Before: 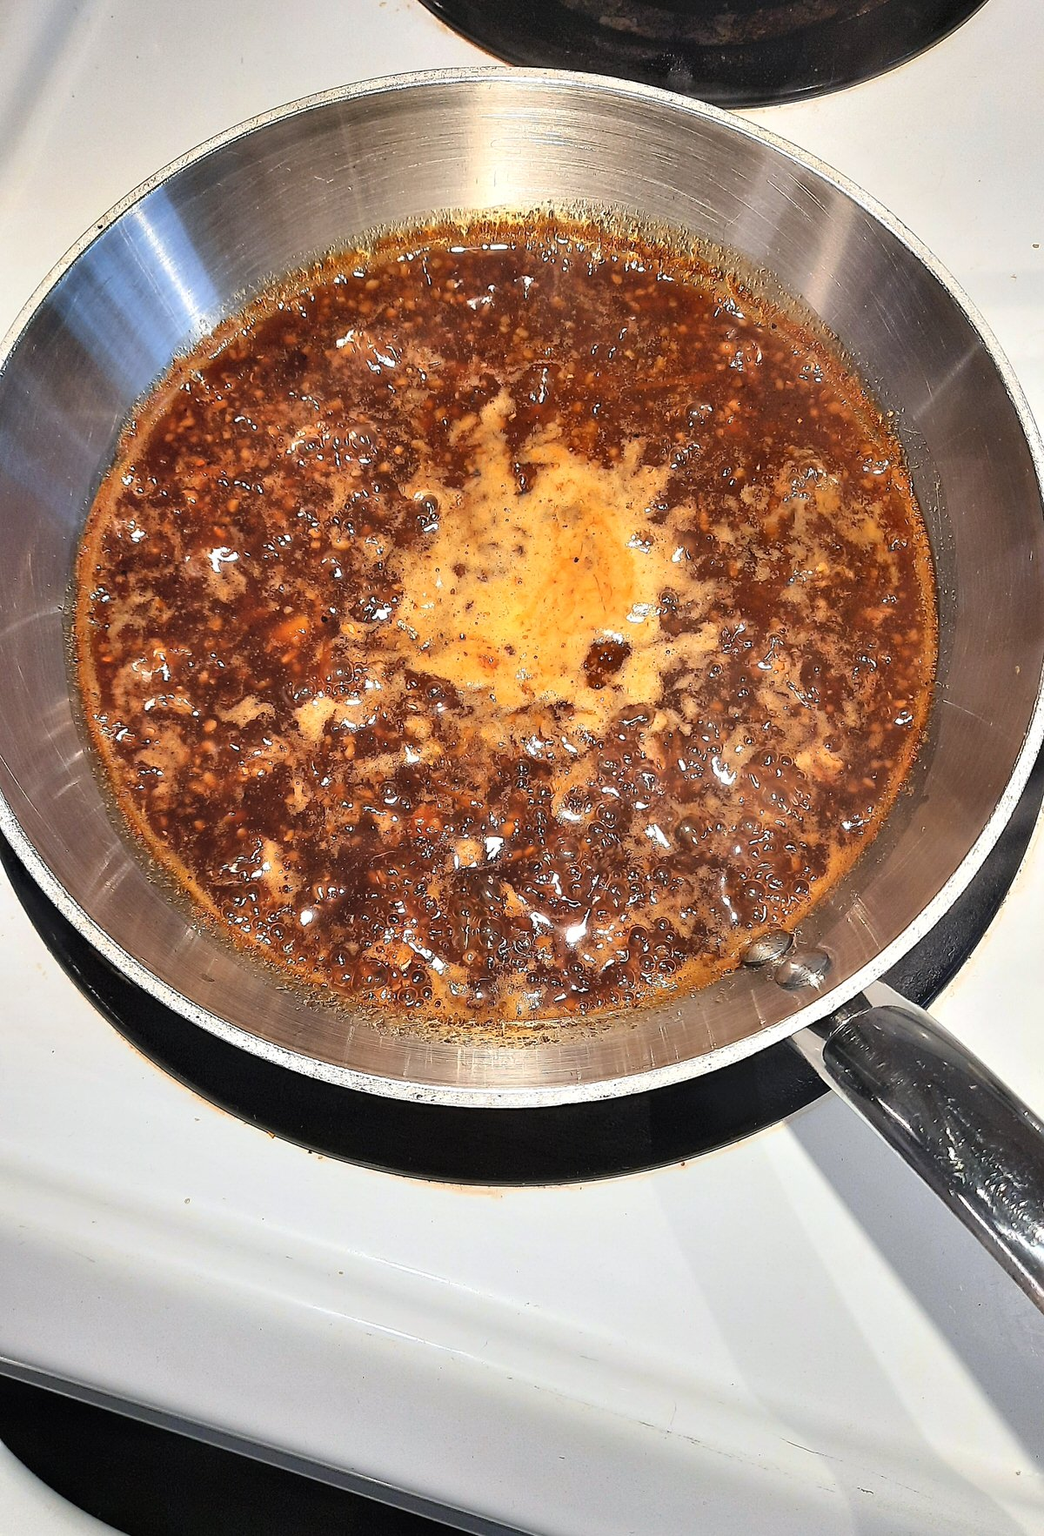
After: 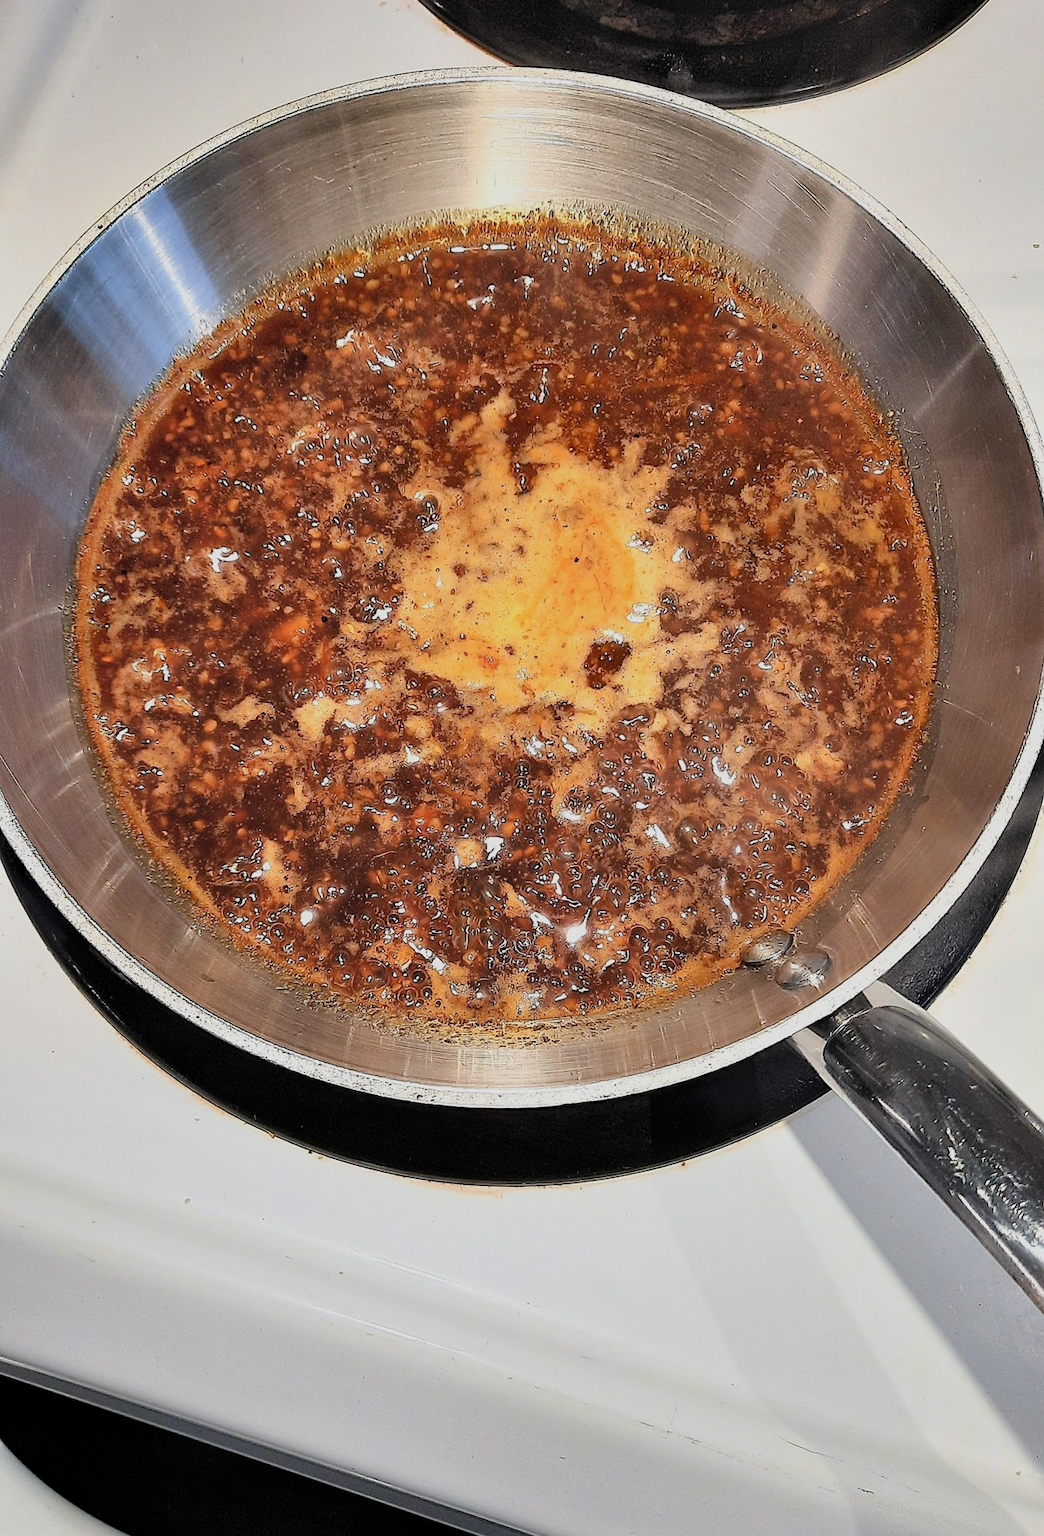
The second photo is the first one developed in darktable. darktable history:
filmic rgb: middle gray luminance 18.3%, black relative exposure -11.22 EV, white relative exposure 3.7 EV, target black luminance 0%, hardness 5.83, latitude 57.33%, contrast 0.964, shadows ↔ highlights balance 49.89%
